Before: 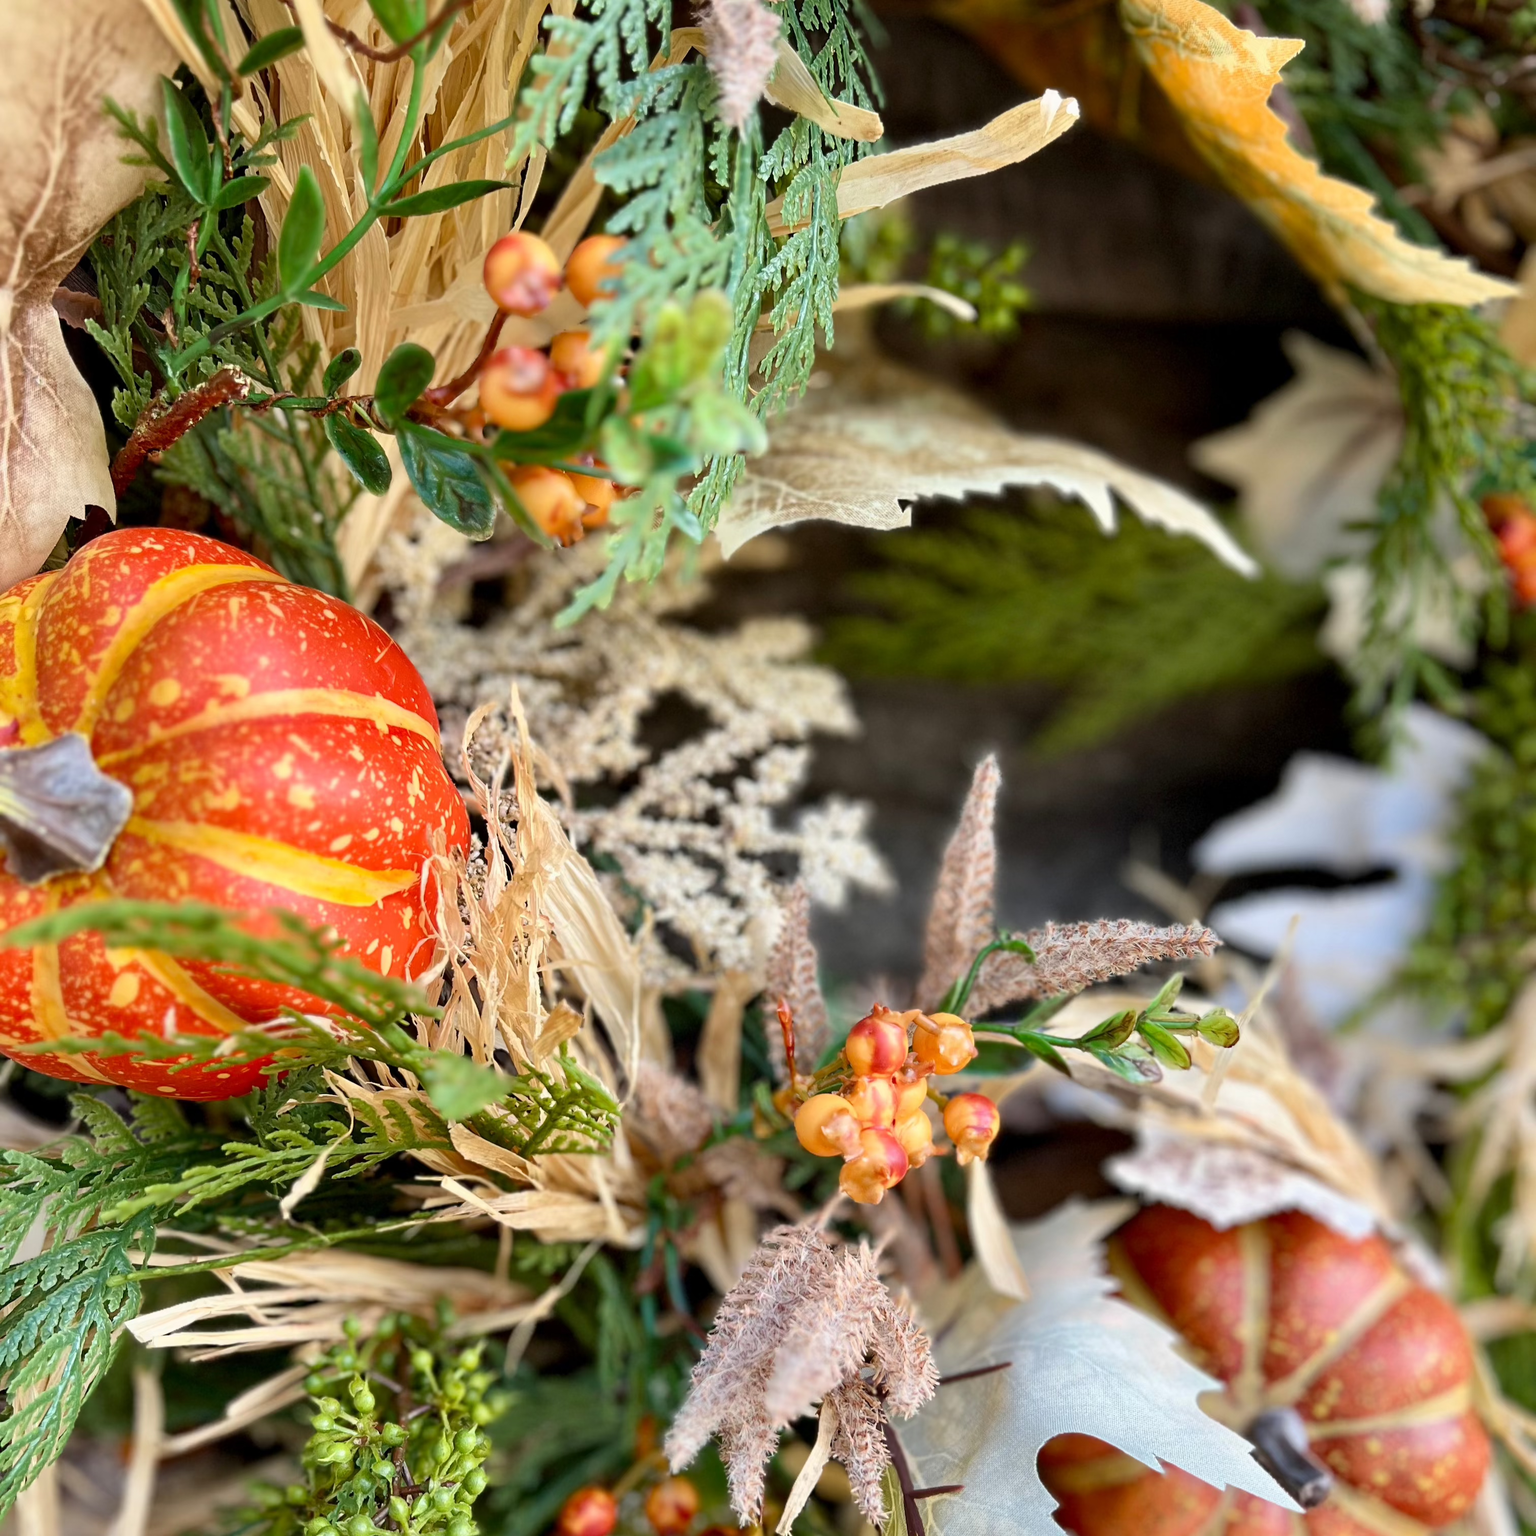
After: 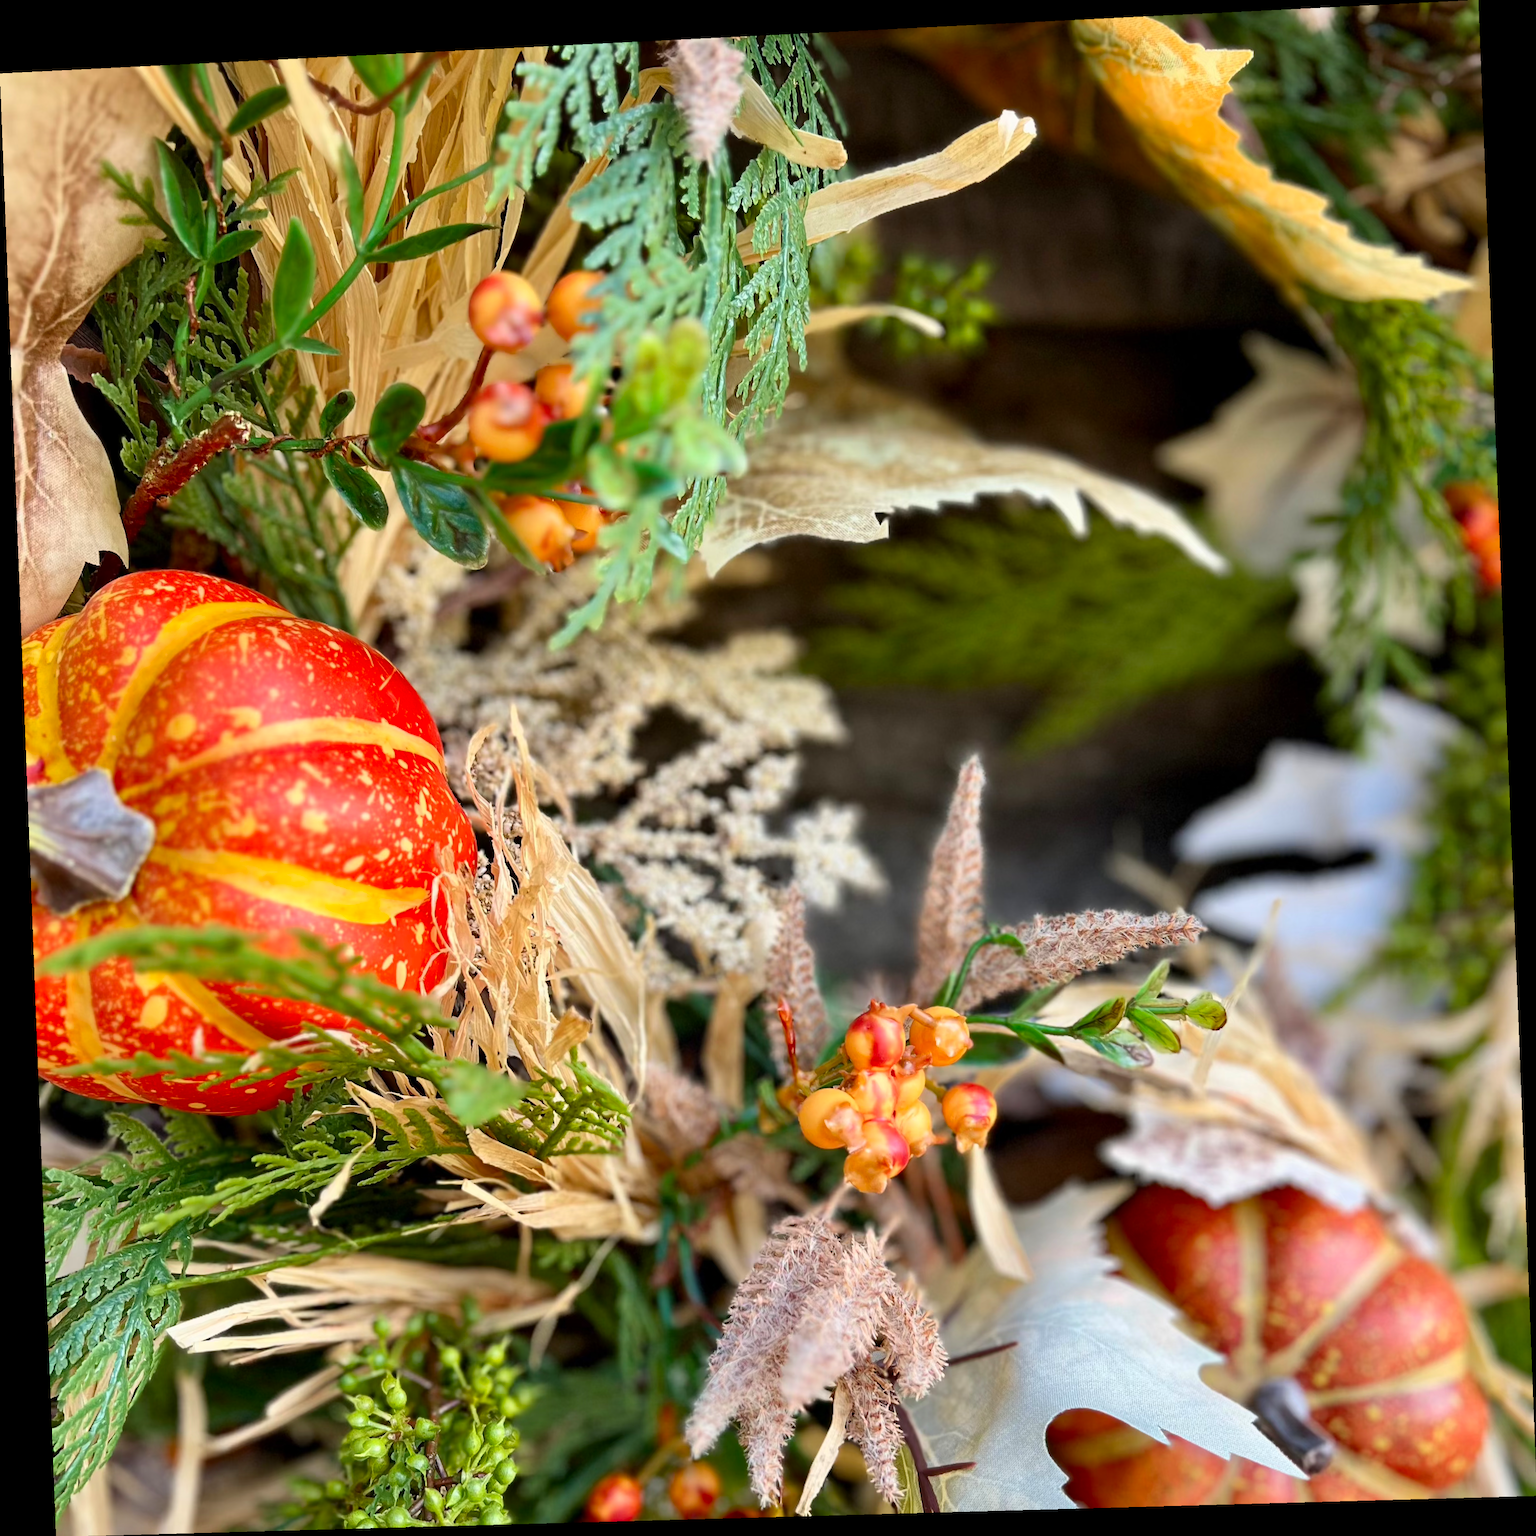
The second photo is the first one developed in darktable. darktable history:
rotate and perspective: rotation -2.22°, lens shift (horizontal) -0.022, automatic cropping off
contrast brightness saturation: saturation 0.18
